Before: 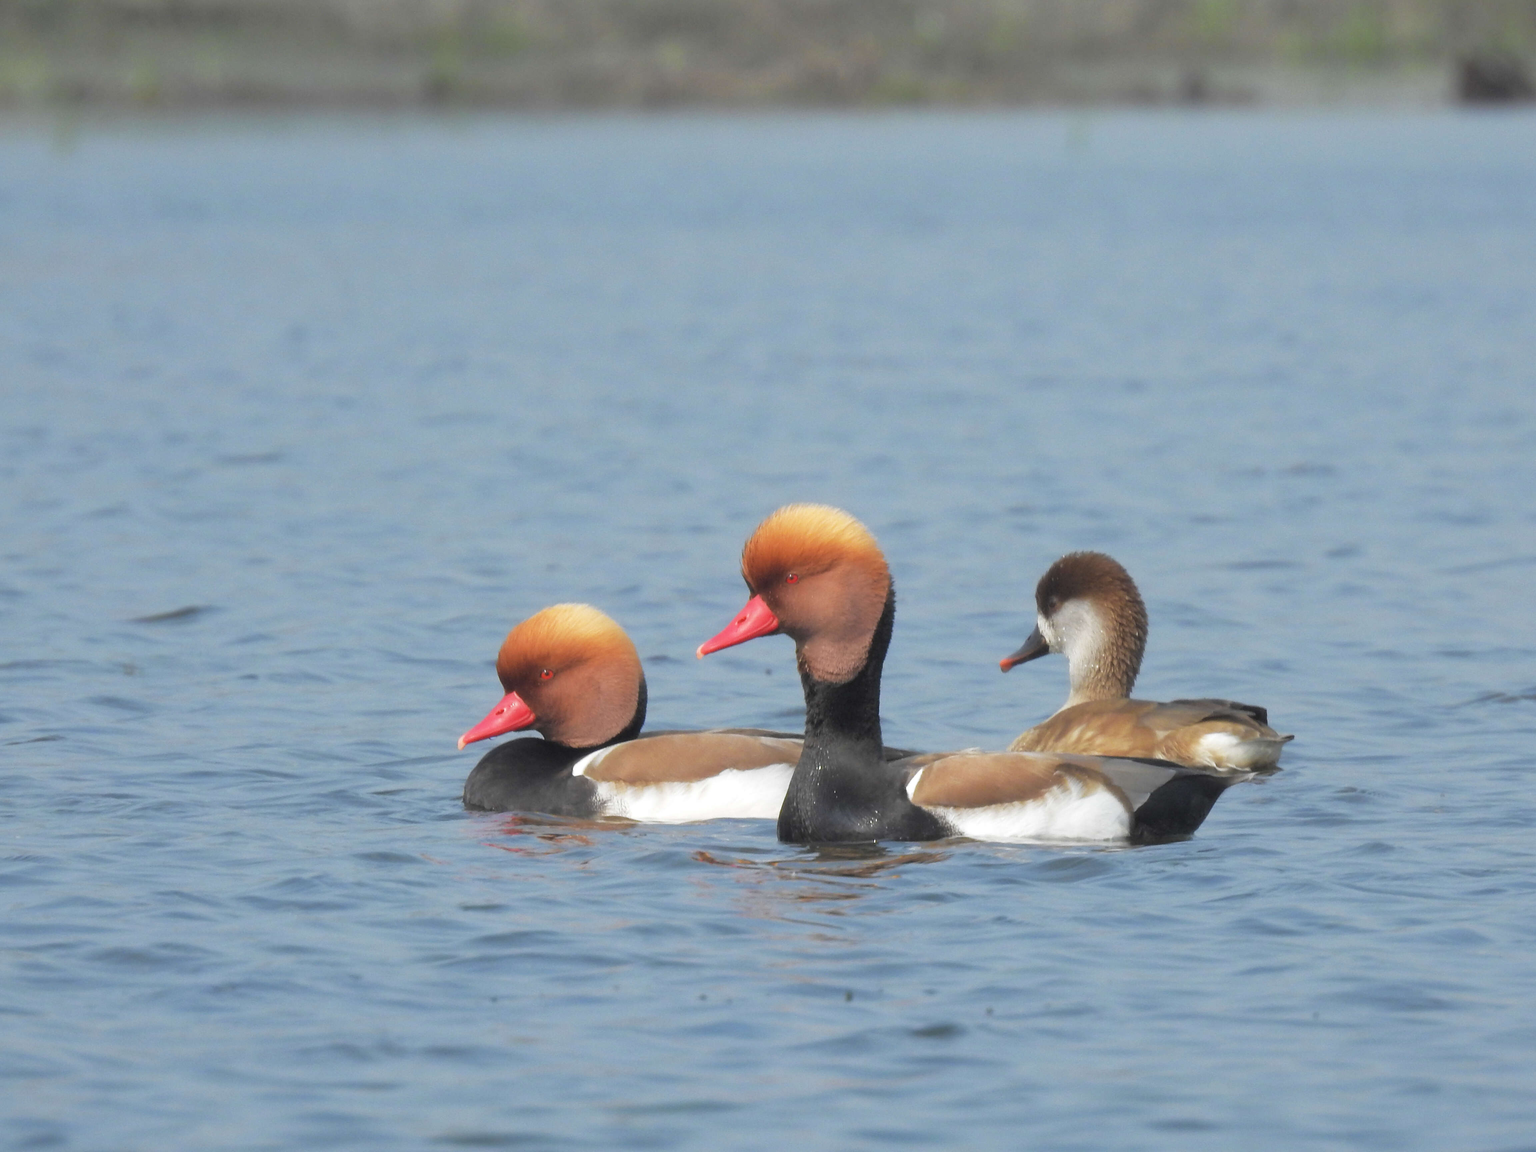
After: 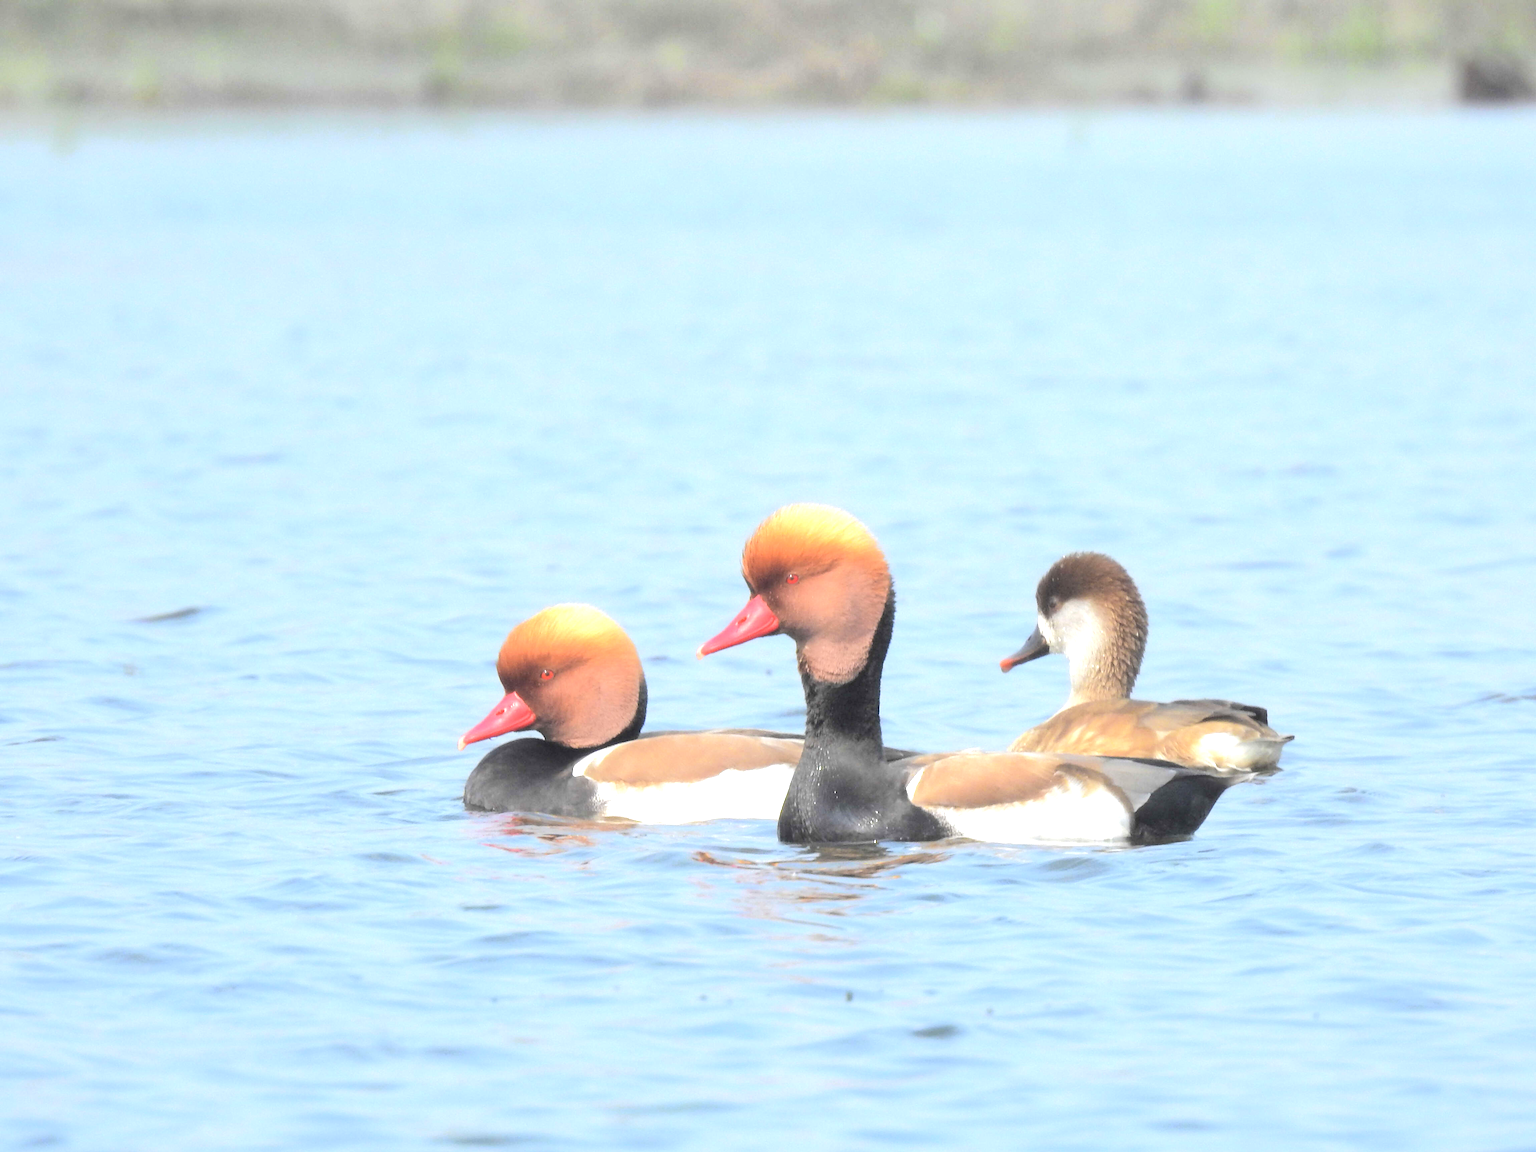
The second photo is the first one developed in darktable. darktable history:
color zones: curves: ch0 [(0.068, 0.464) (0.25, 0.5) (0.48, 0.508) (0.75, 0.536) (0.886, 0.476) (0.967, 0.456)]; ch1 [(0.066, 0.456) (0.25, 0.5) (0.616, 0.508) (0.746, 0.56) (0.934, 0.444)]
exposure: black level correction 0, exposure 1 EV, compensate exposure bias true, compensate highlight preservation false
tone curve: curves: ch0 [(0, 0) (0.003, 0.059) (0.011, 0.059) (0.025, 0.057) (0.044, 0.055) (0.069, 0.057) (0.1, 0.083) (0.136, 0.128) (0.177, 0.185) (0.224, 0.242) (0.277, 0.308) (0.335, 0.383) (0.399, 0.468) (0.468, 0.547) (0.543, 0.632) (0.623, 0.71) (0.709, 0.801) (0.801, 0.859) (0.898, 0.922) (1, 1)], color space Lab, independent channels, preserve colors none
